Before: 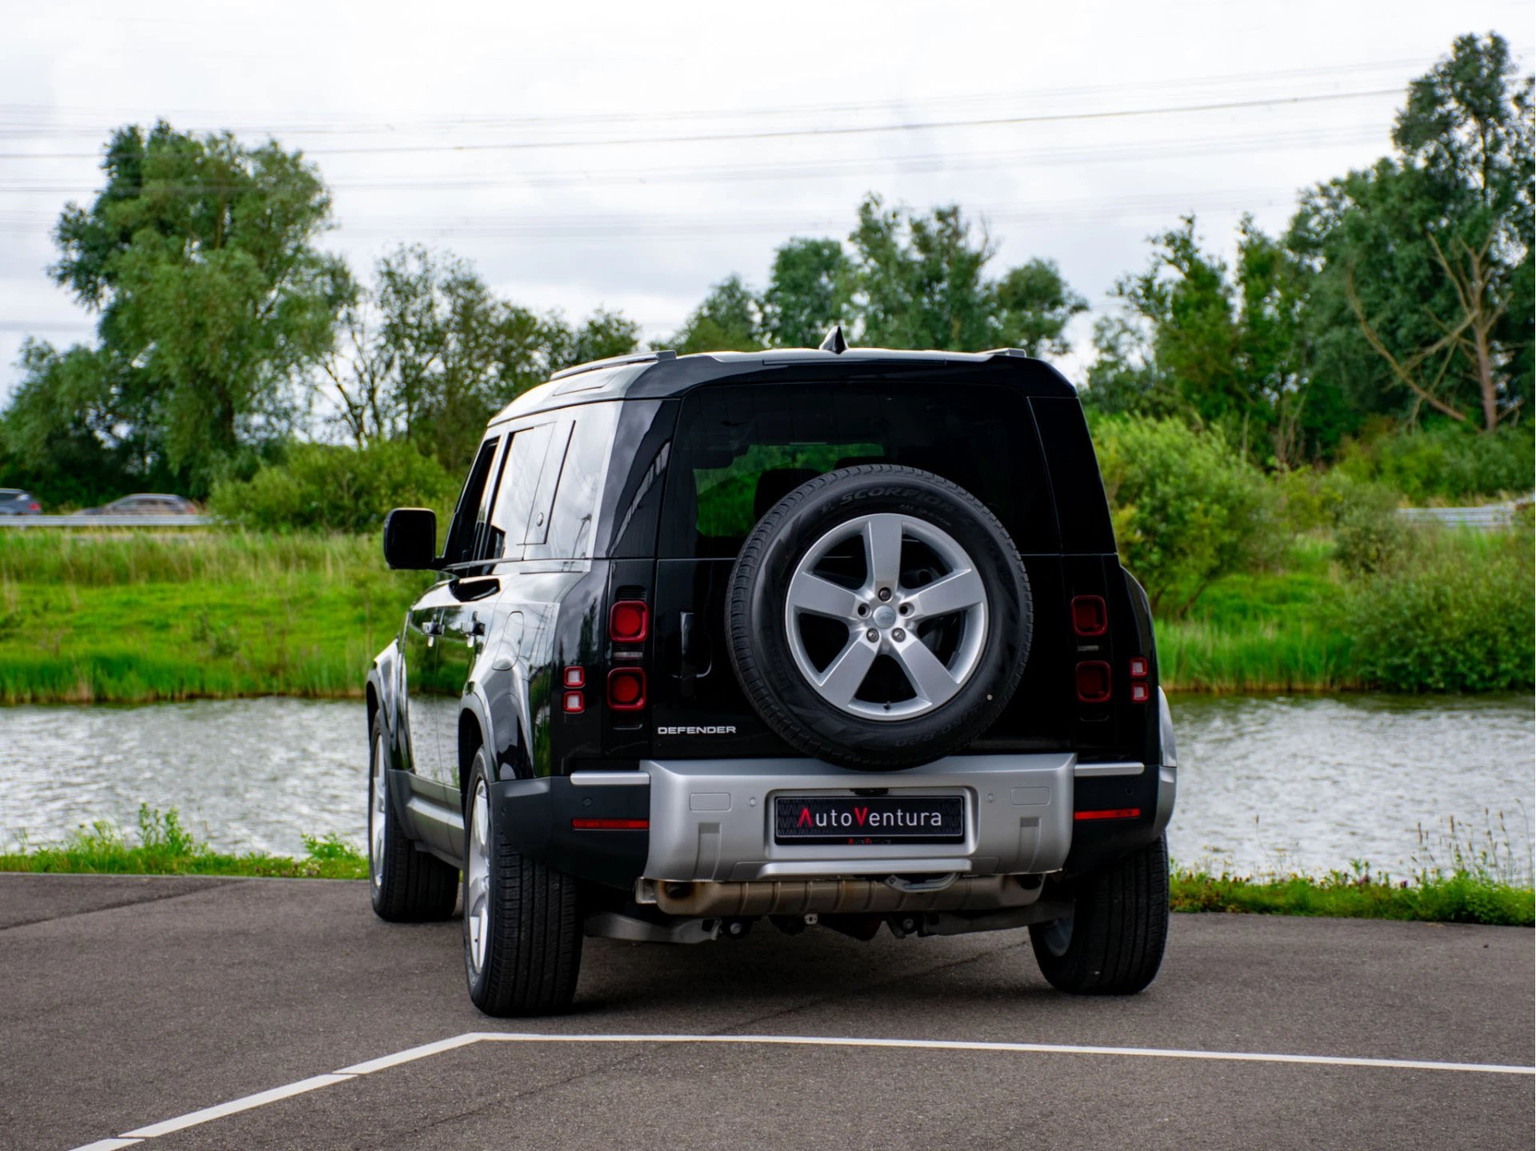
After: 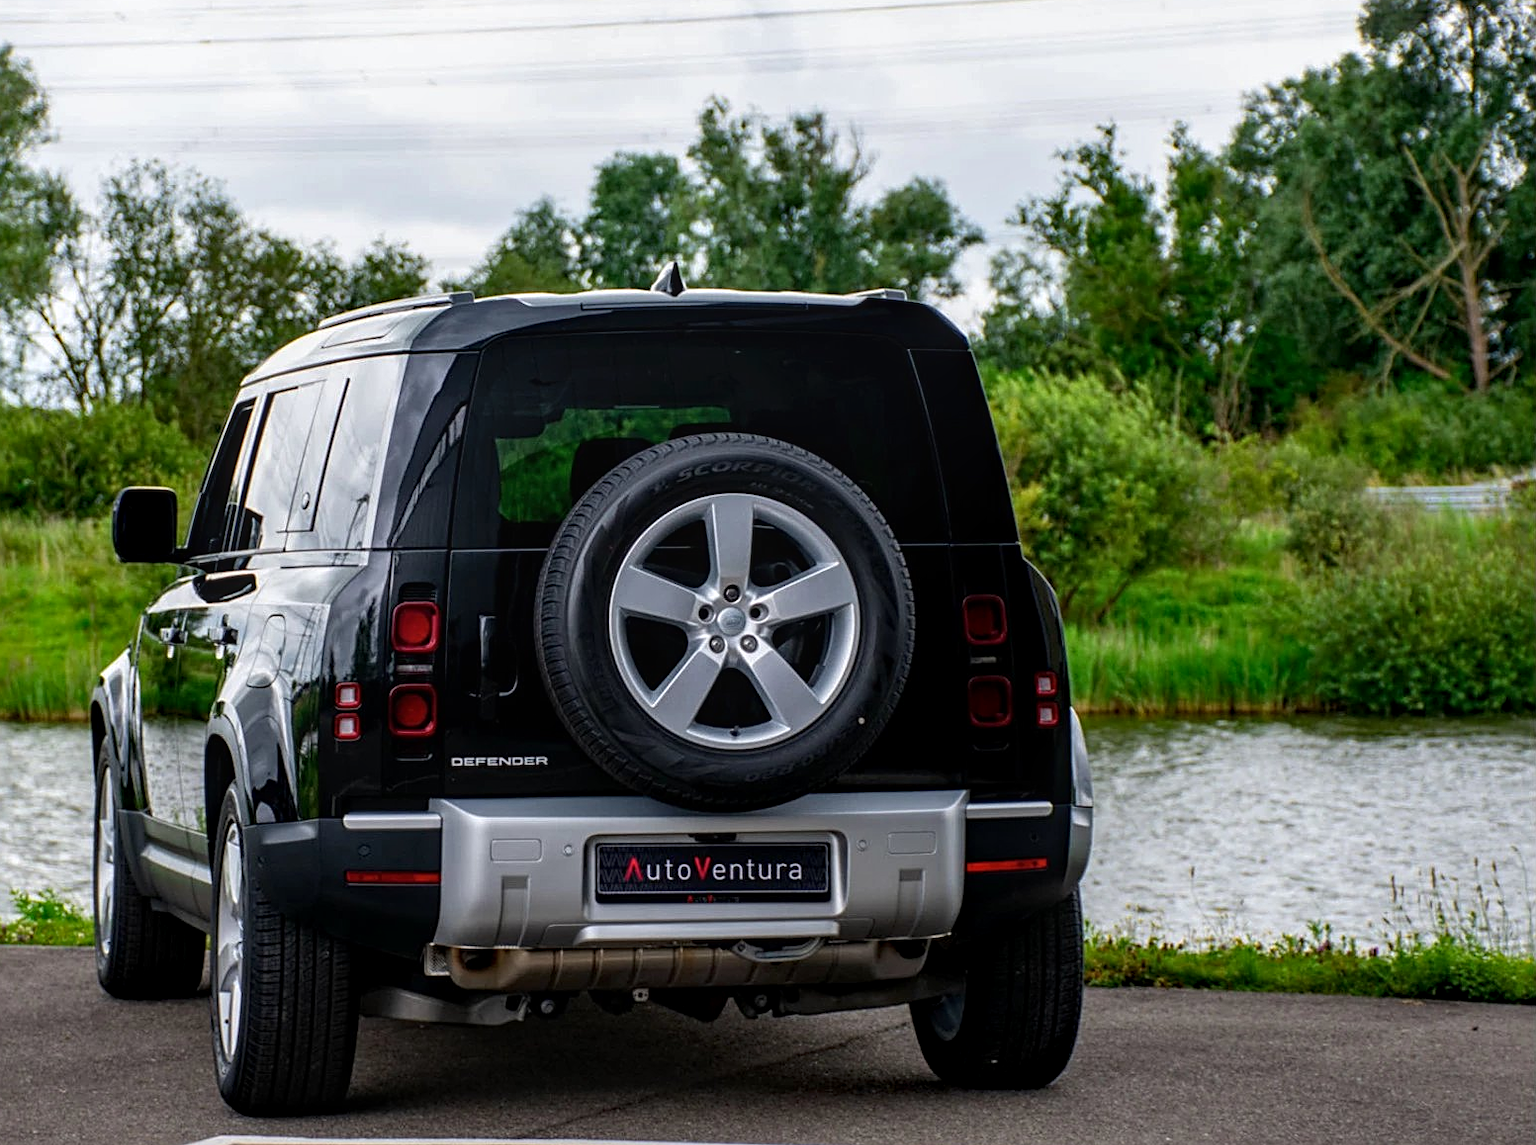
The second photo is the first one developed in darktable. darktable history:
local contrast: on, module defaults
contrast brightness saturation: contrast 0.033, brightness -0.035
sharpen: on, module defaults
crop: left 19.092%, top 9.94%, right 0%, bottom 9.566%
